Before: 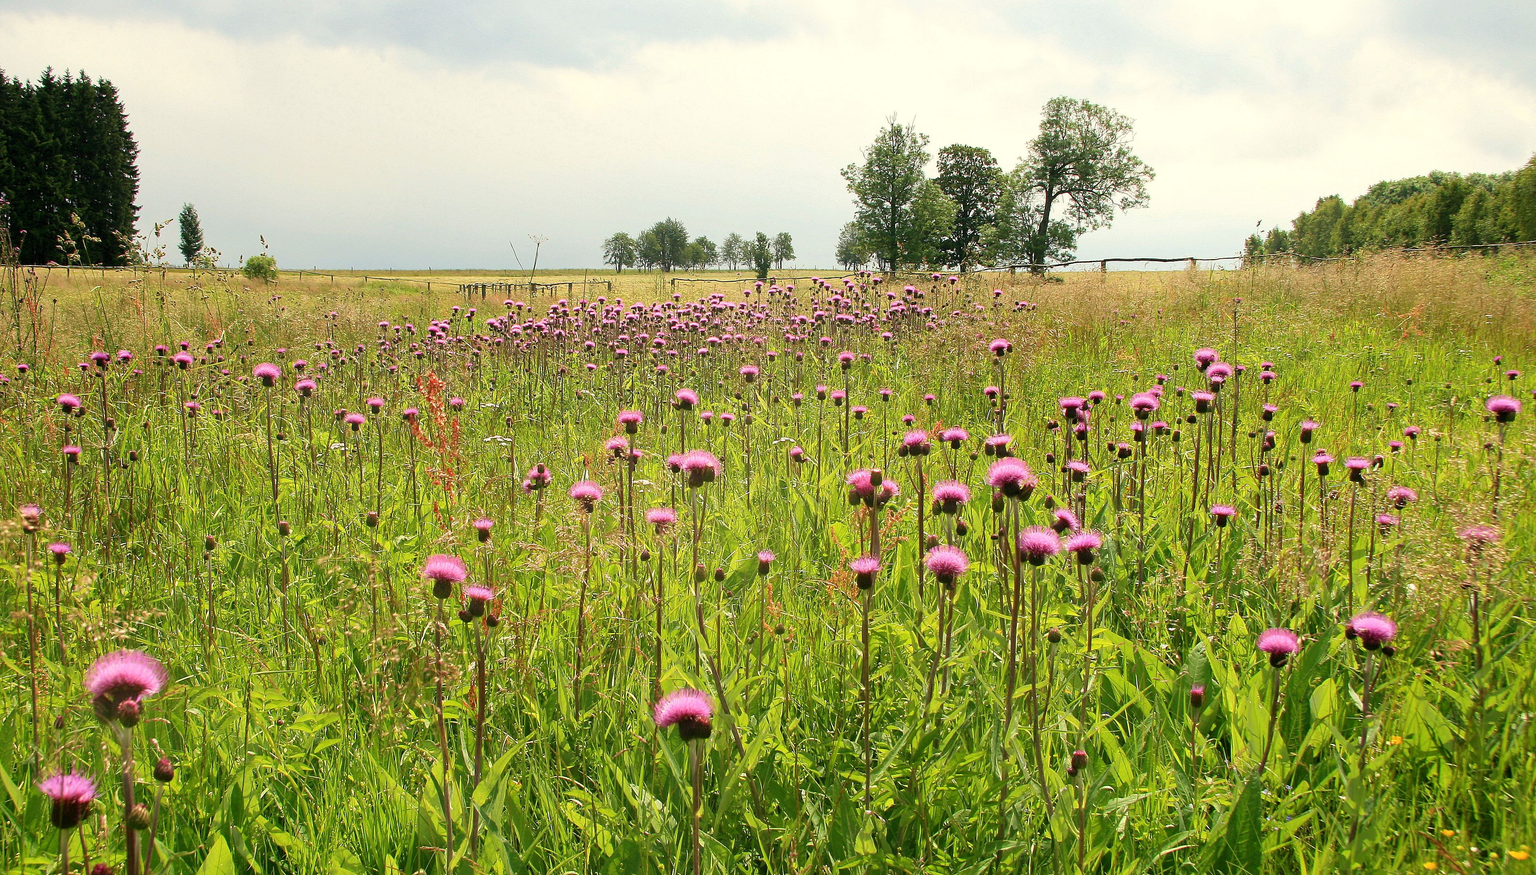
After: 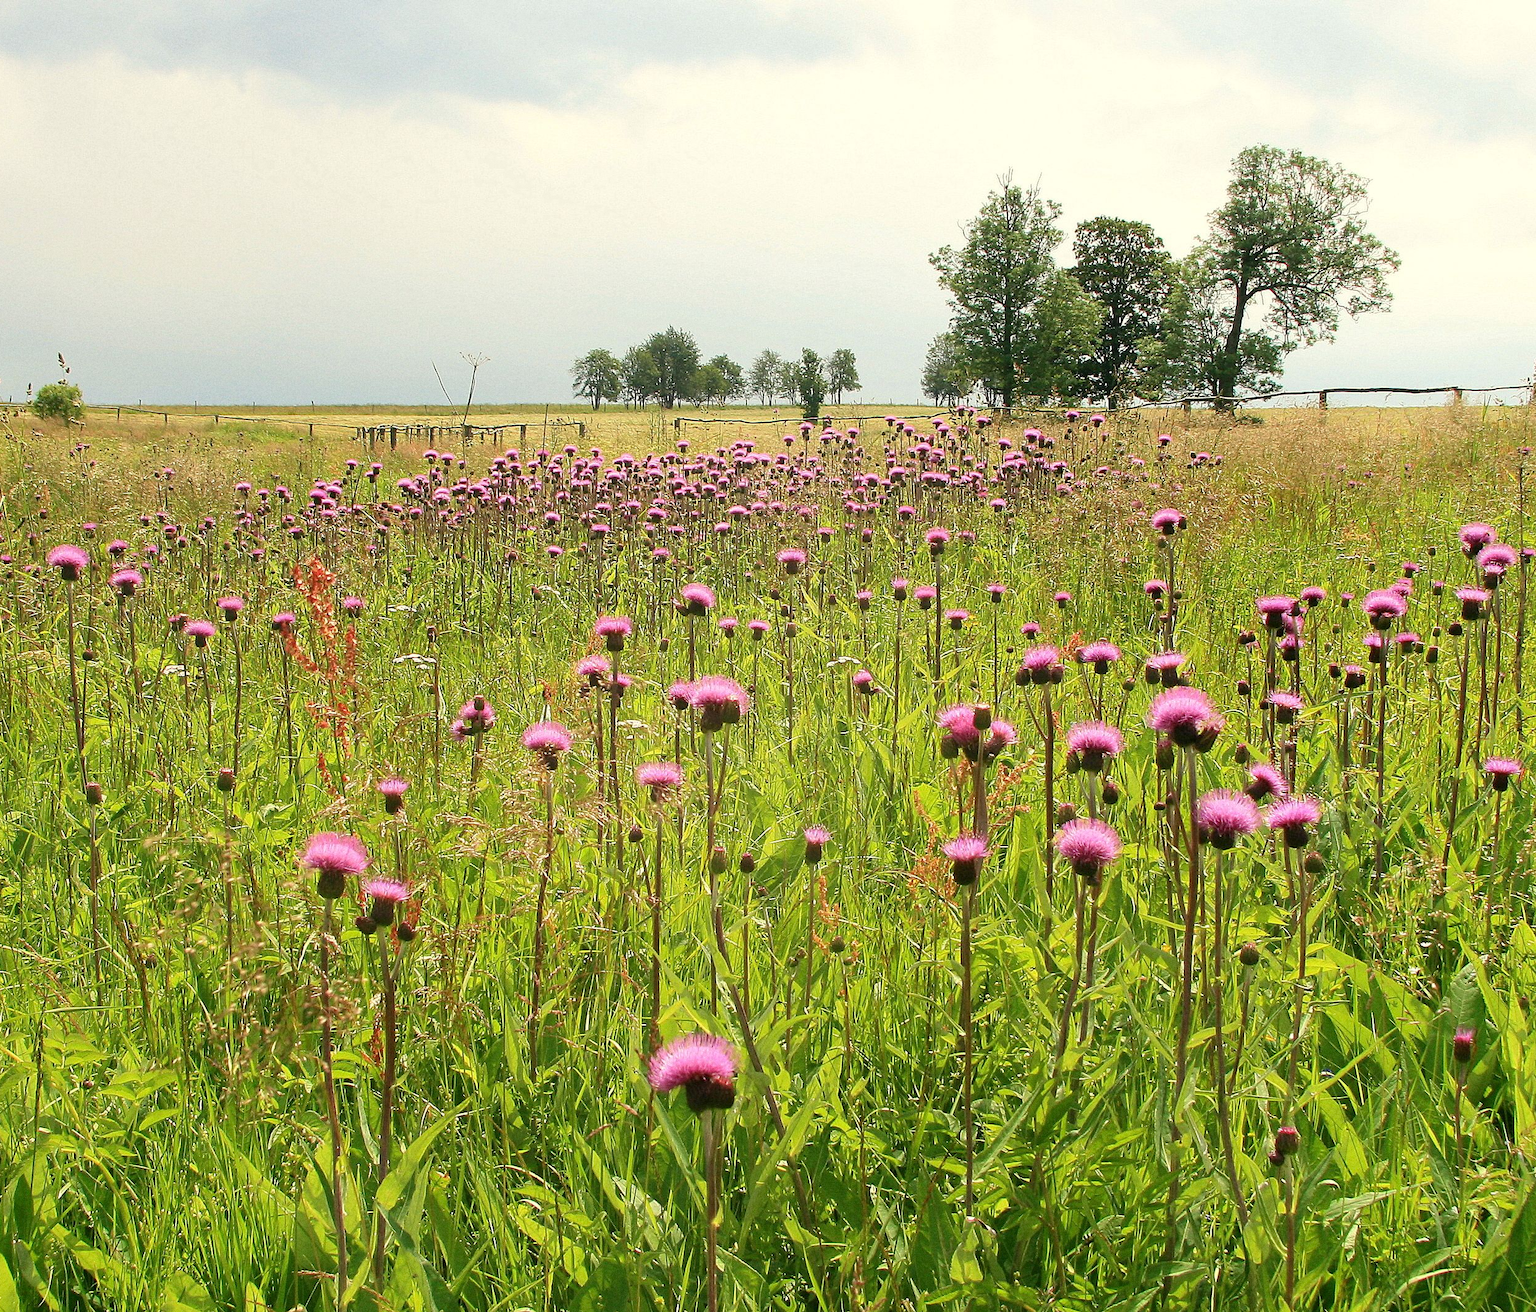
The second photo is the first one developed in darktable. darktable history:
grain: coarseness 0.09 ISO
crop and rotate: left 14.436%, right 18.898%
